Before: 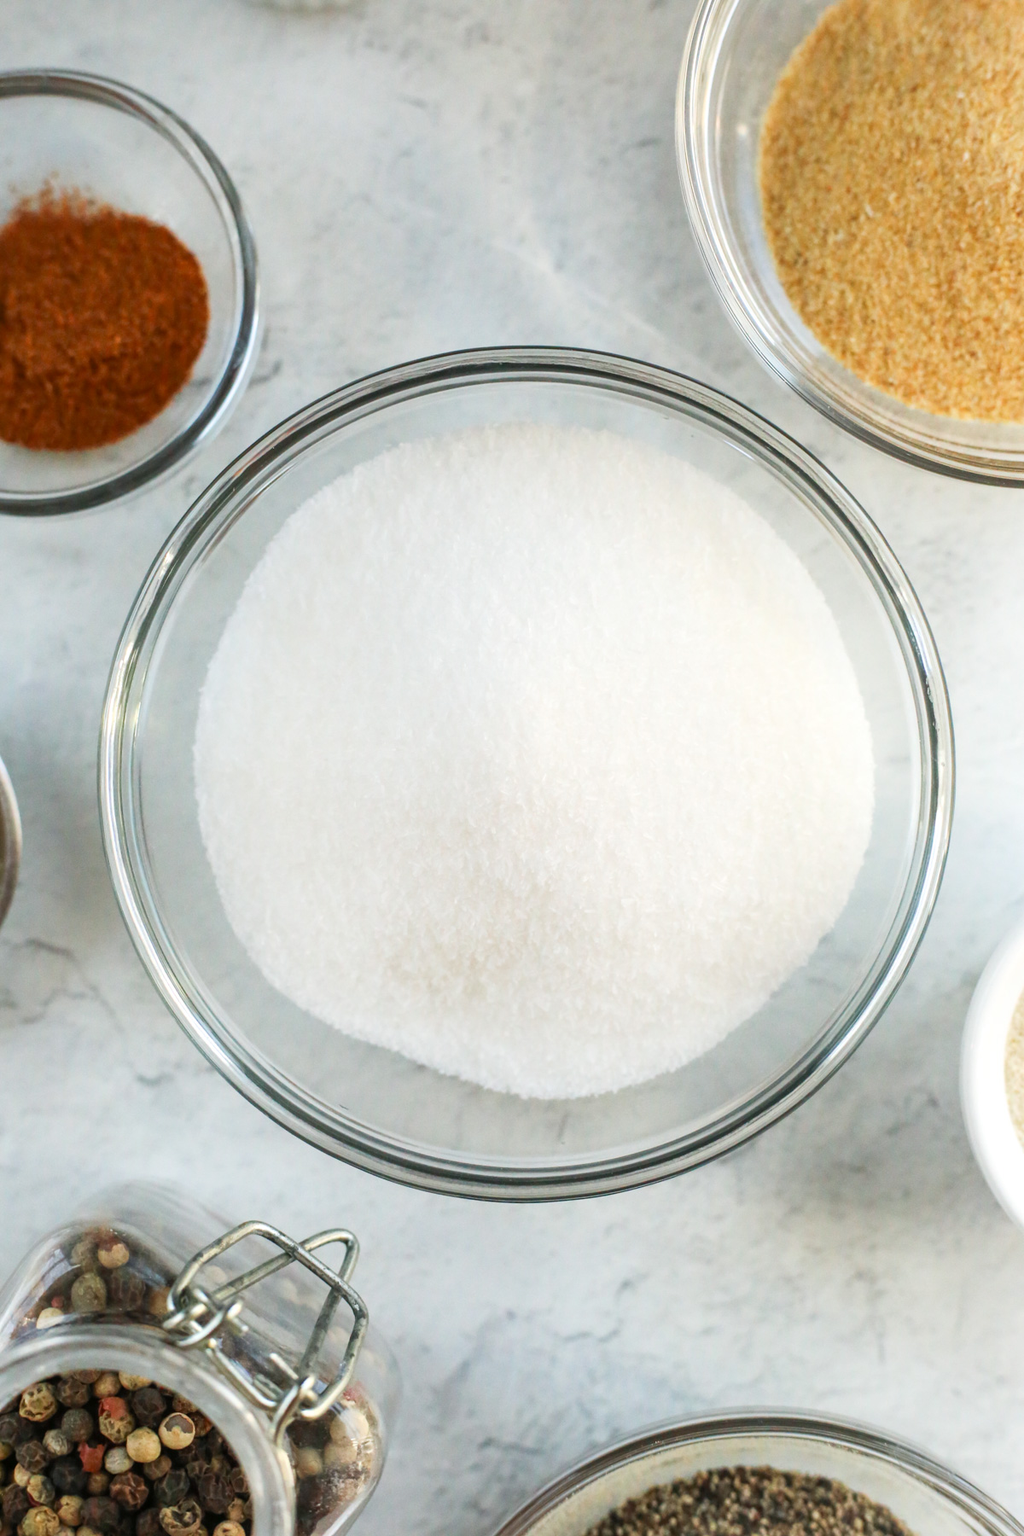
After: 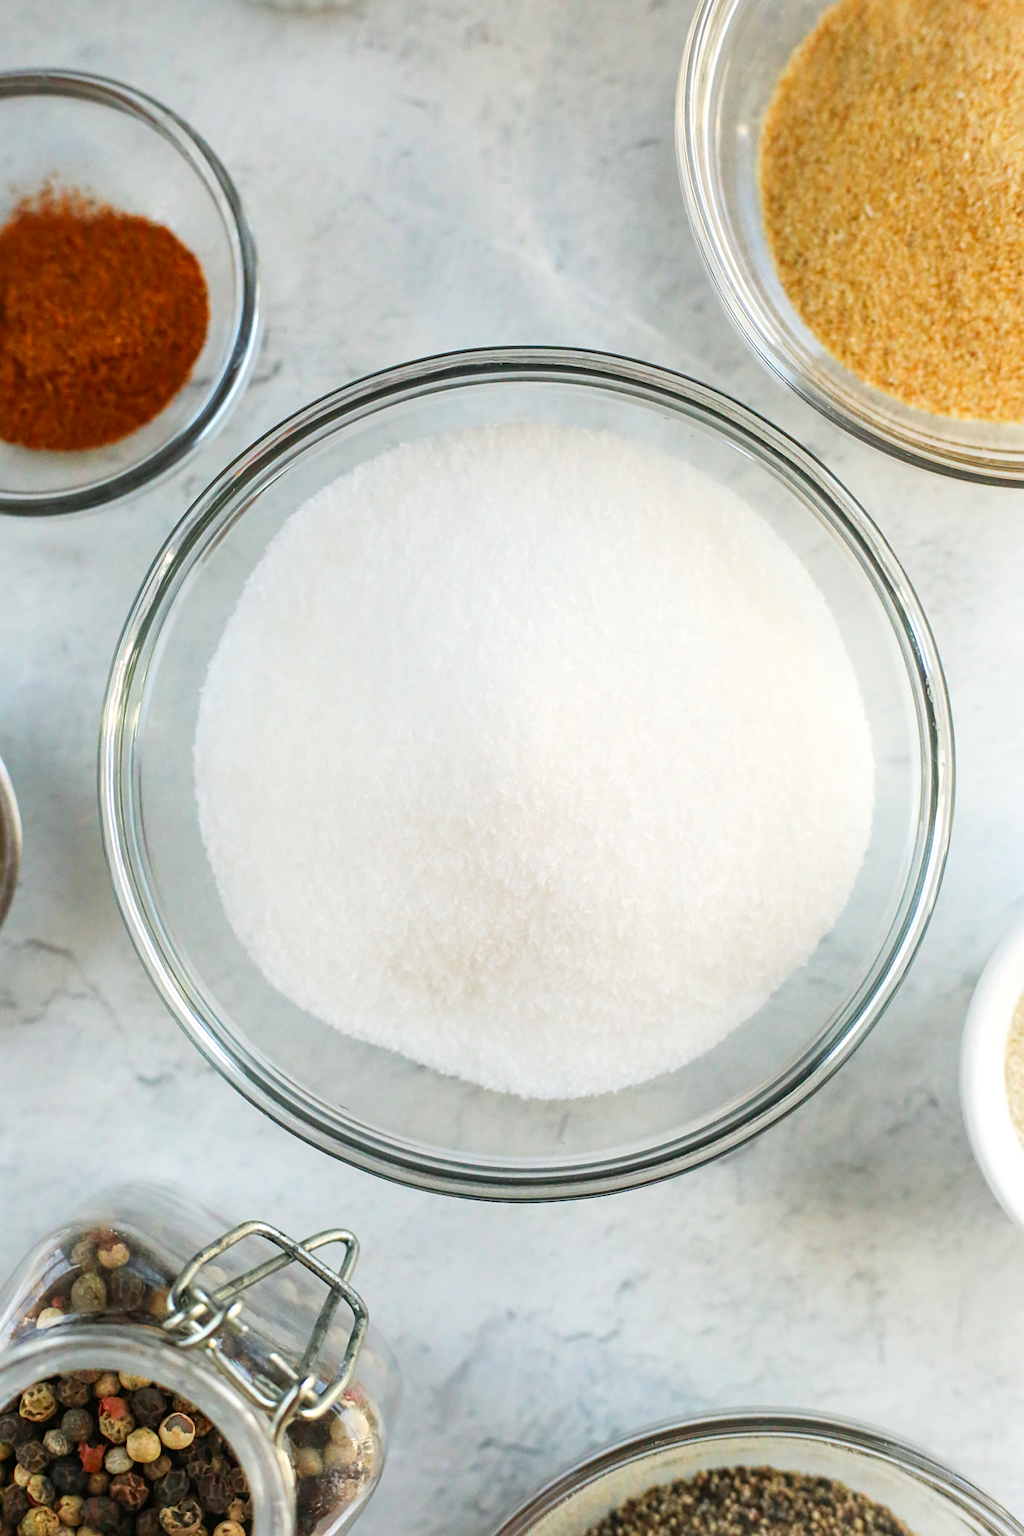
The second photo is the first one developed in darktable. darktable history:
contrast brightness saturation: contrast 0.042, saturation 0.154
sharpen: amount 0.218
